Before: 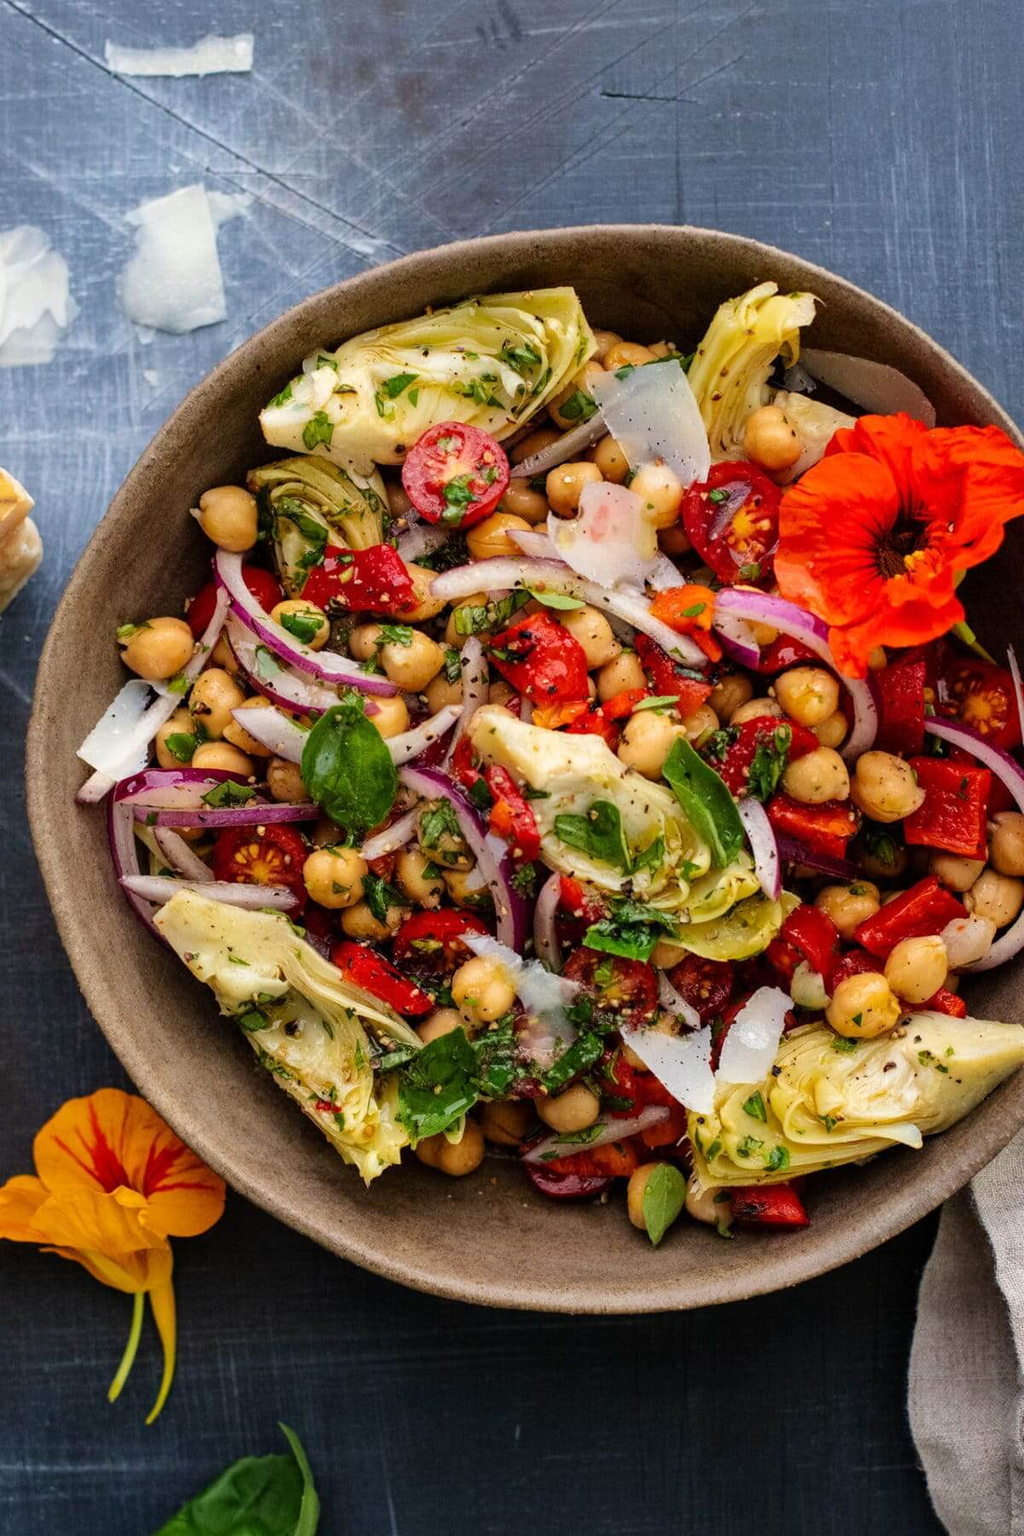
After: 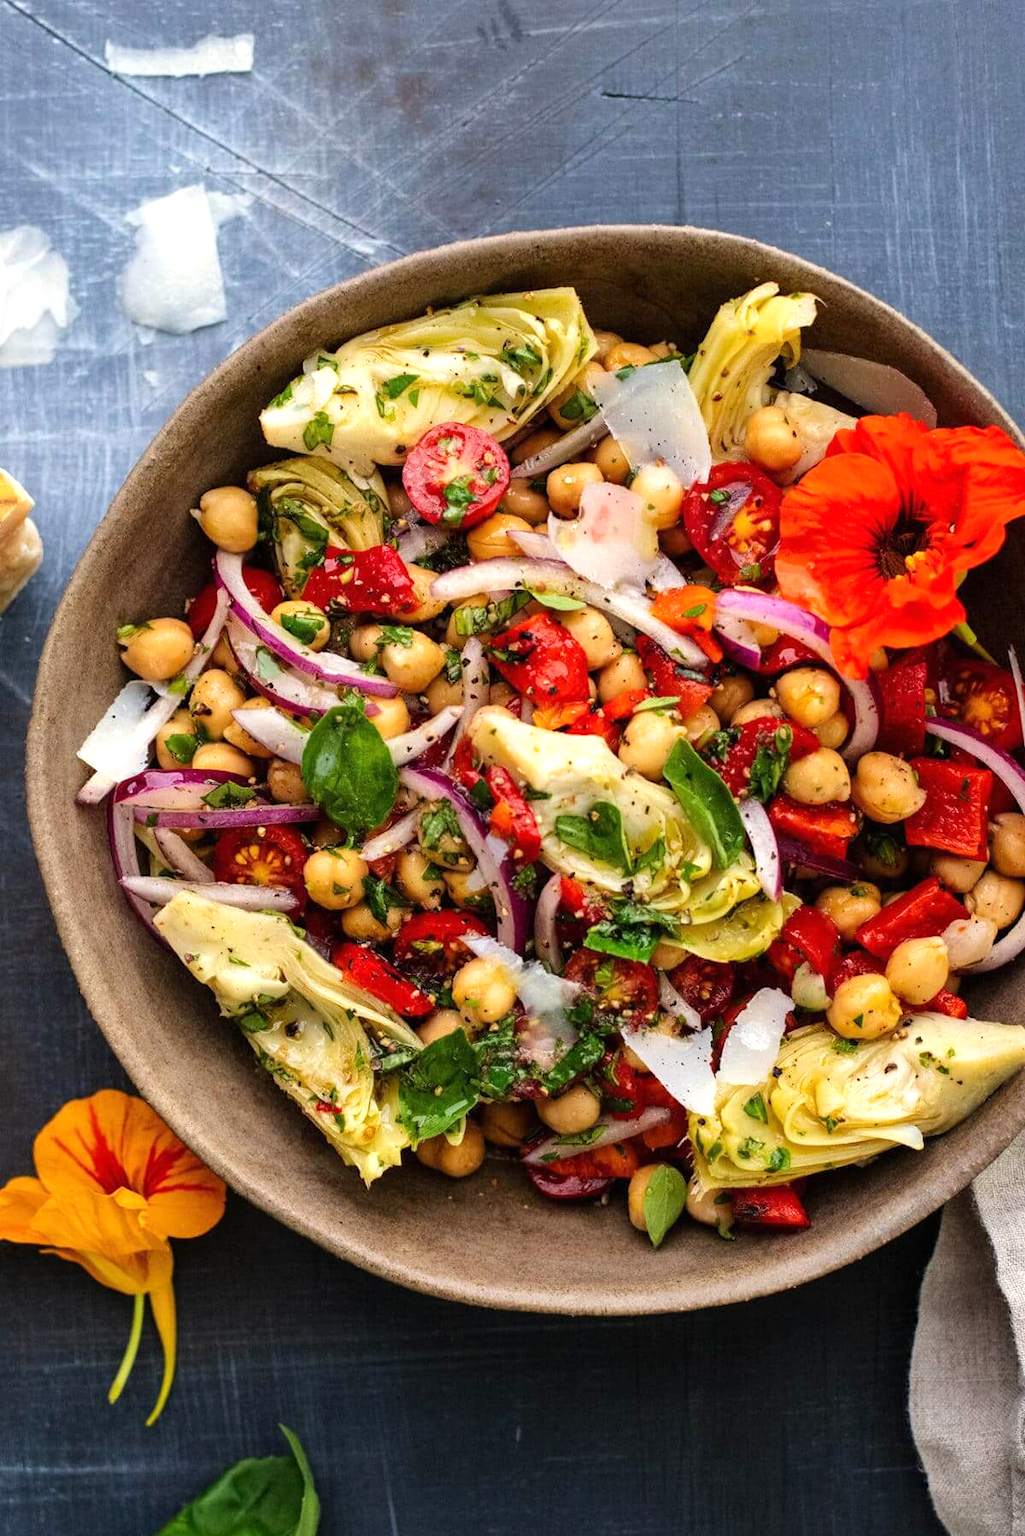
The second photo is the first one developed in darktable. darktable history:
crop: bottom 0.071%
exposure: black level correction 0, exposure 0.4 EV, compensate exposure bias true, compensate highlight preservation false
